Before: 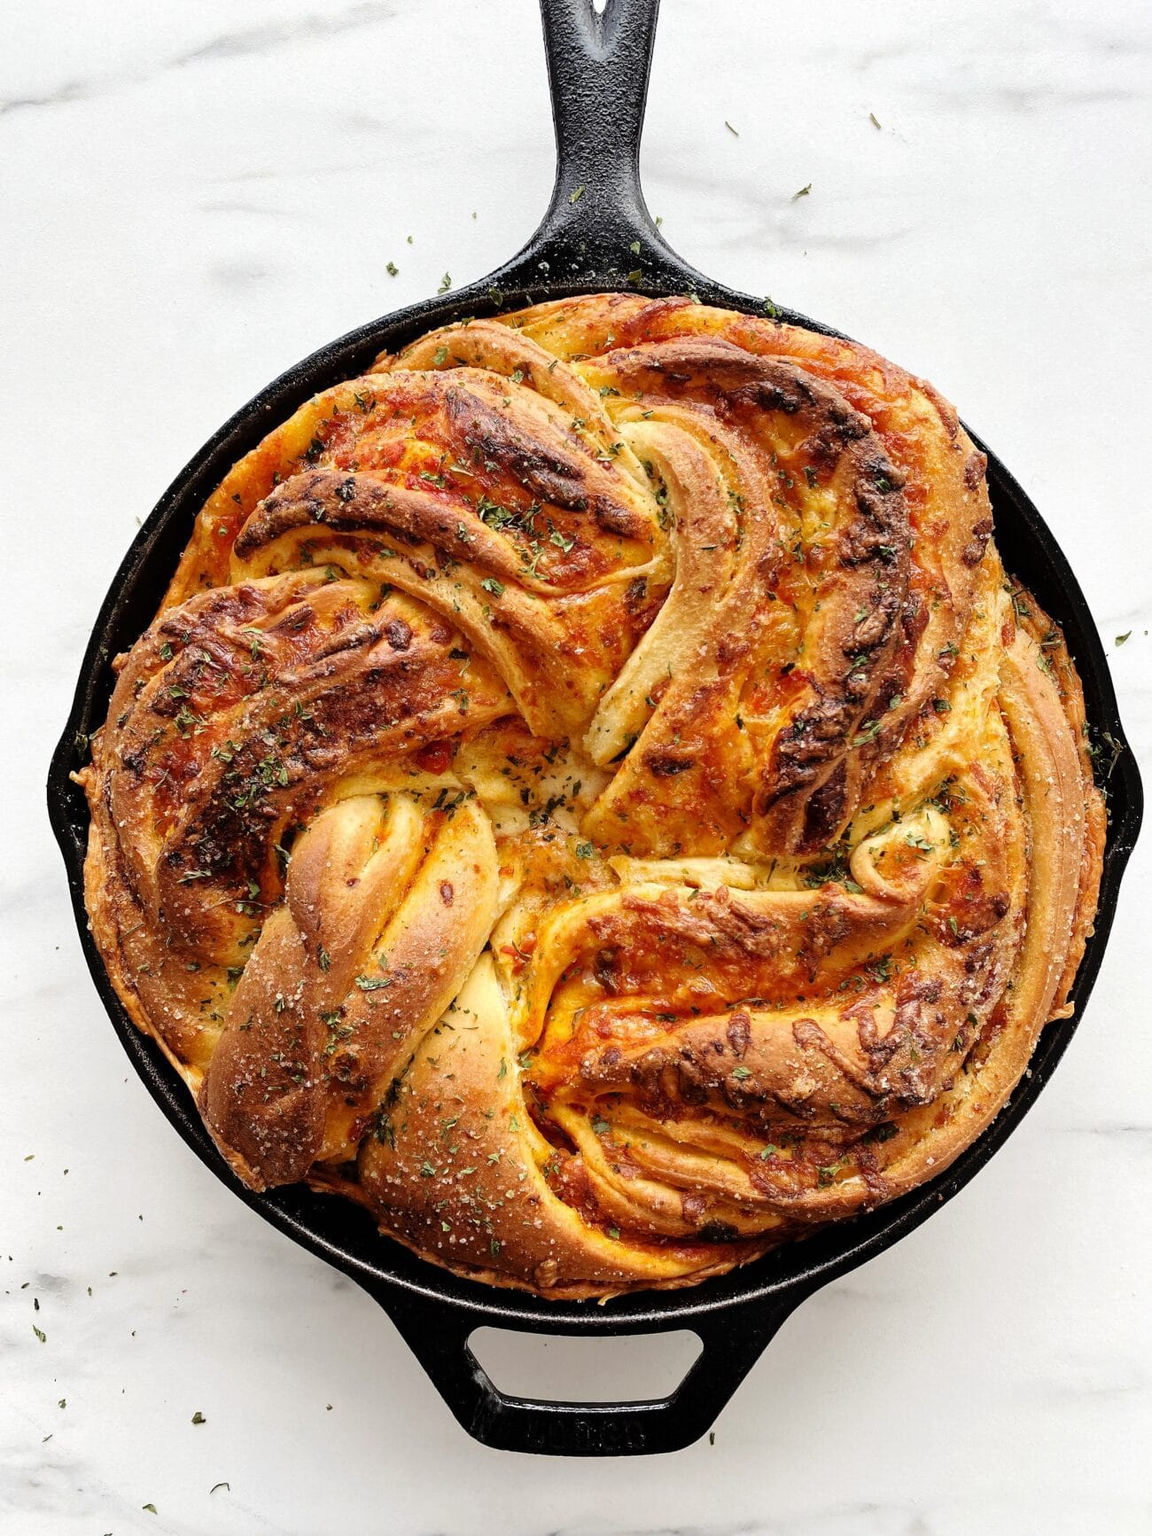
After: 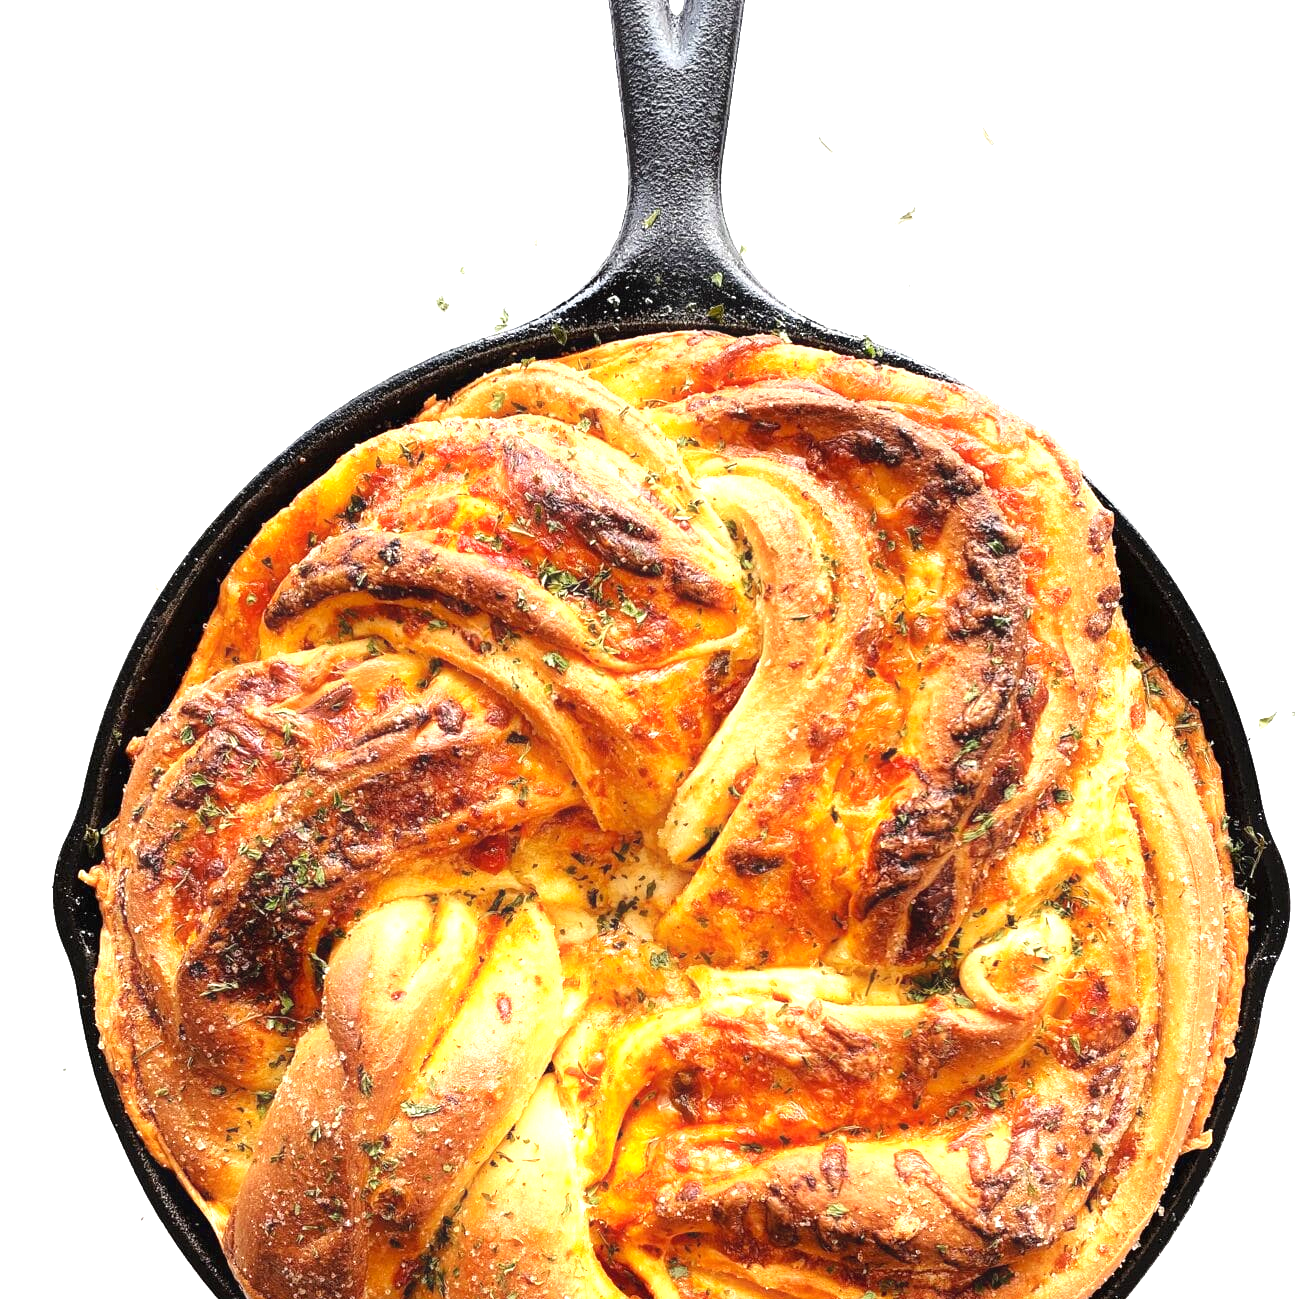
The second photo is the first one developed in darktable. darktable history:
contrast equalizer: y [[0.5, 0.496, 0.435, 0.435, 0.496, 0.5], [0.5 ×6], [0.5 ×6], [0 ×6], [0 ×6]]
crop: bottom 24.994%
exposure: exposure 1.094 EV, compensate highlight preservation false
